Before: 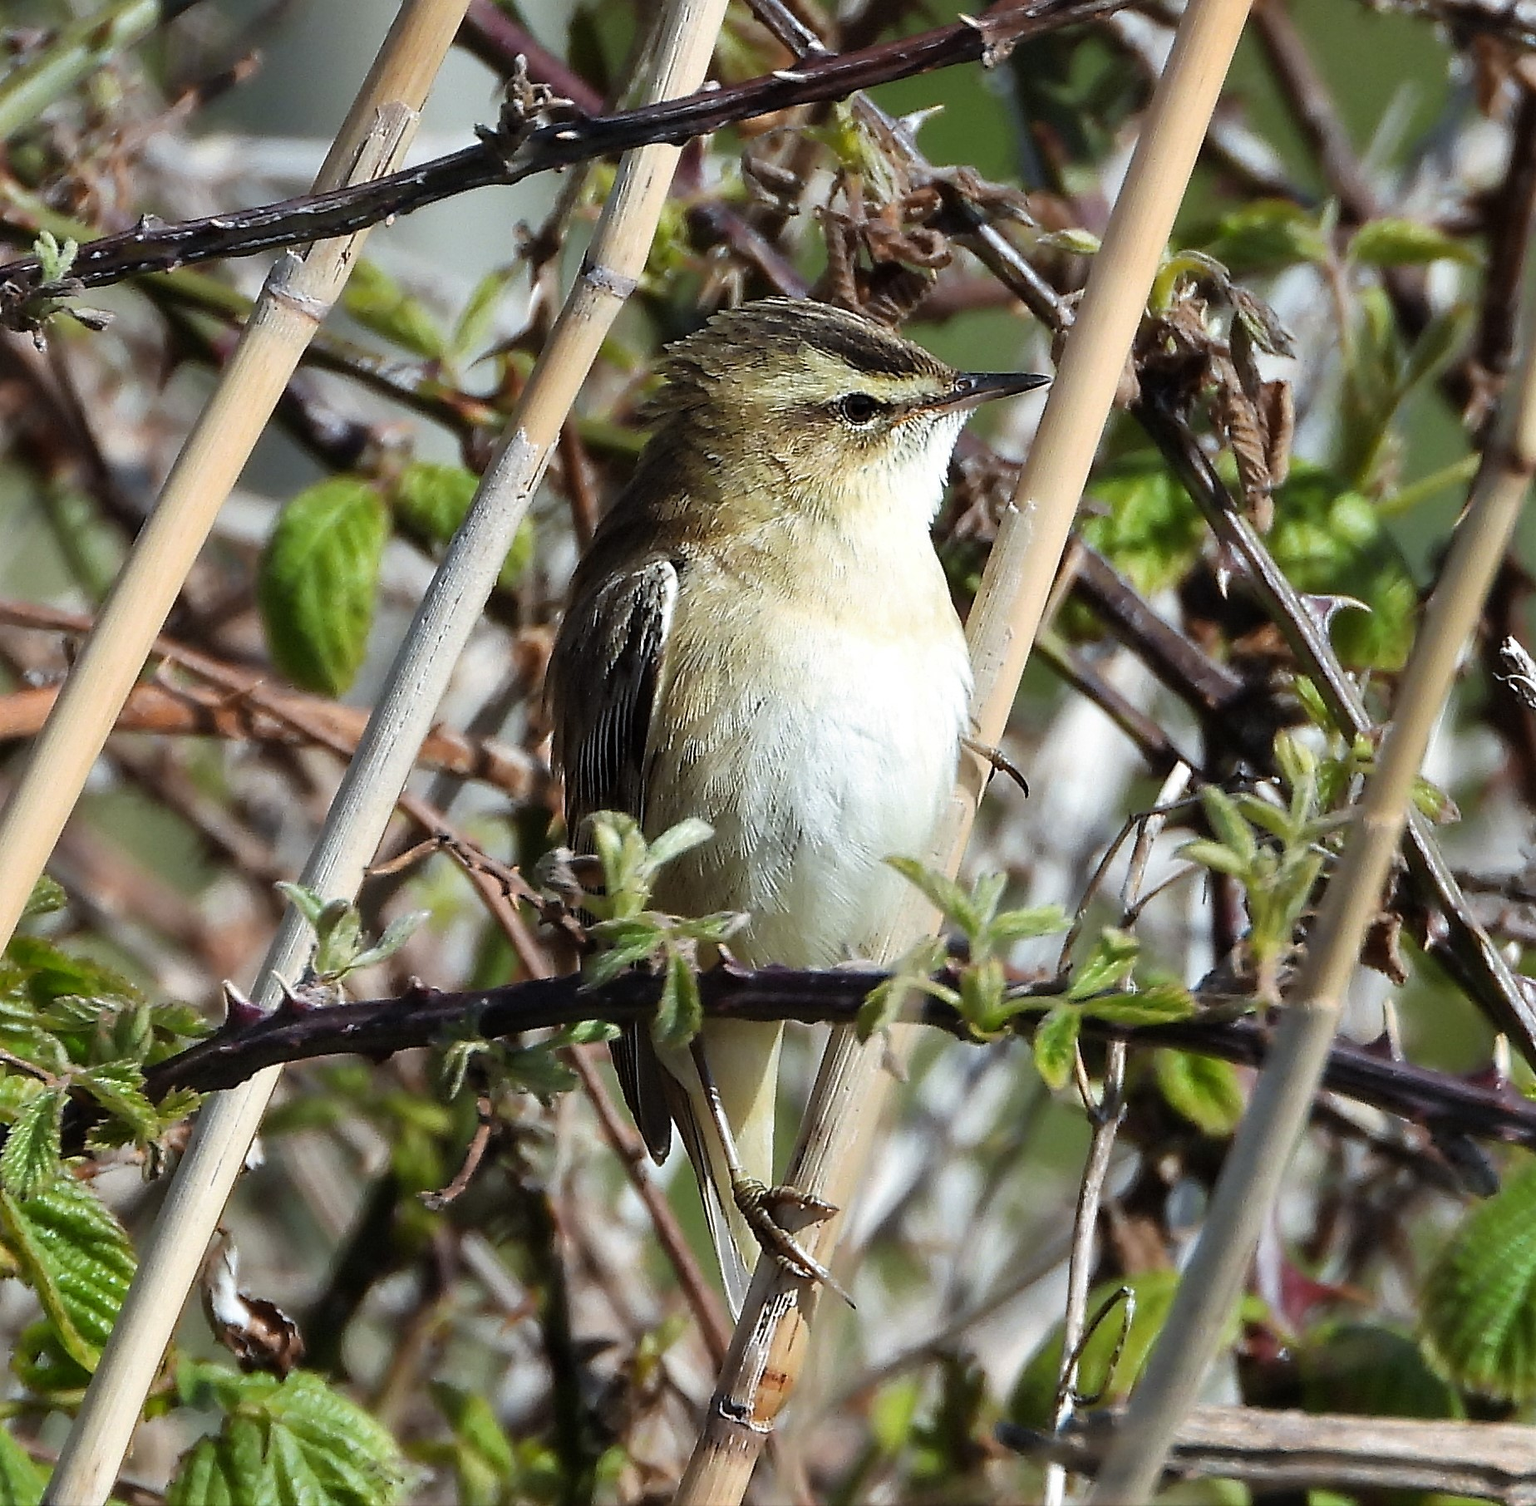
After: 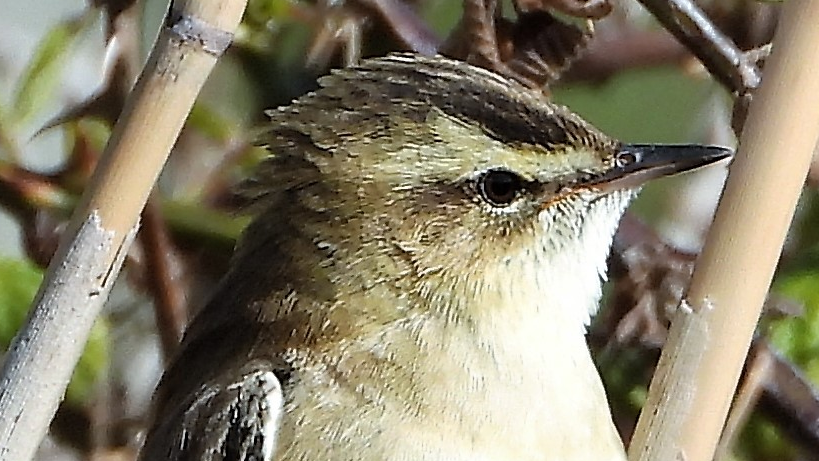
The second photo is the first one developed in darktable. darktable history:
crop: left 28.867%, top 16.813%, right 26.789%, bottom 57.735%
